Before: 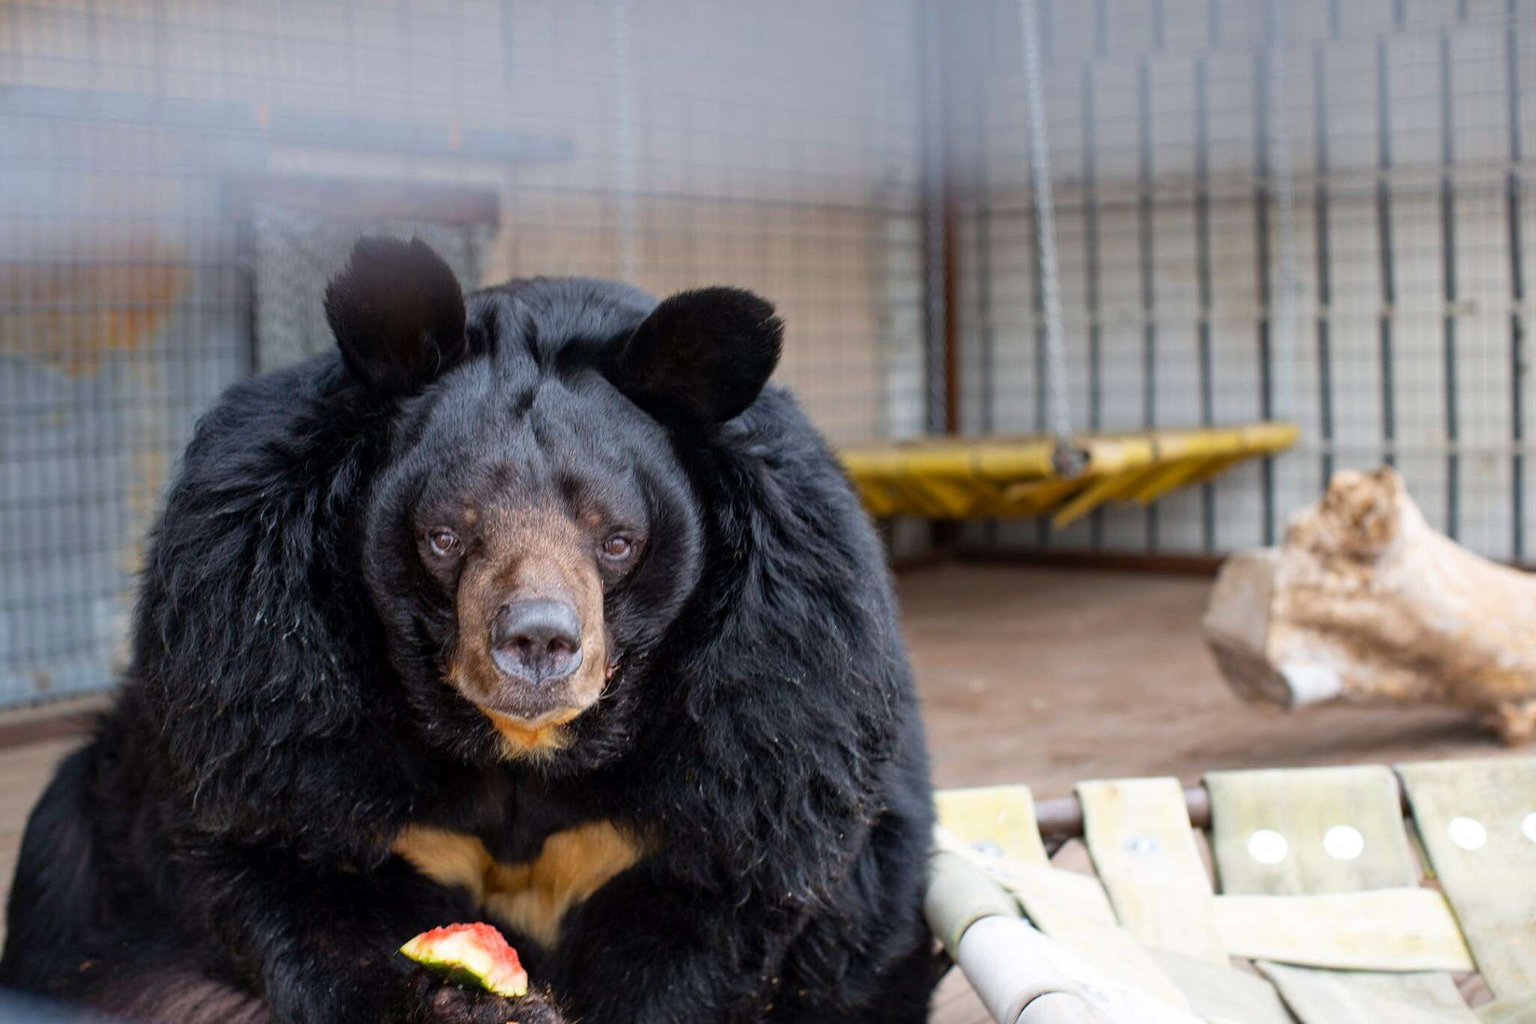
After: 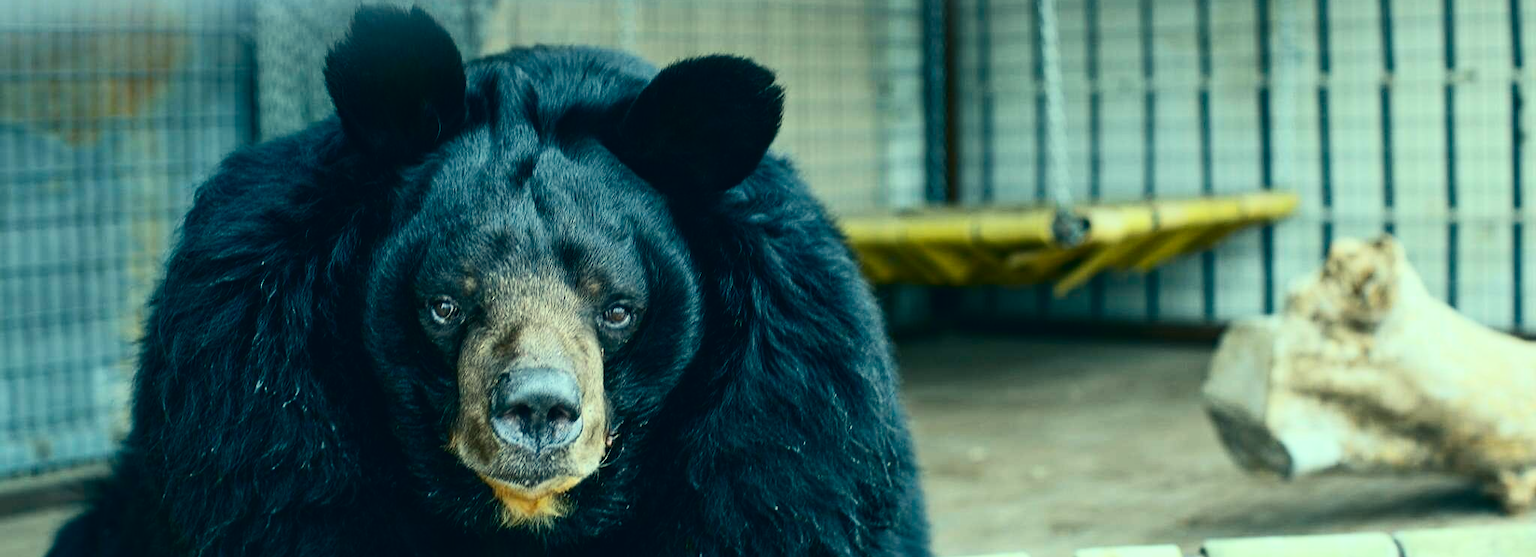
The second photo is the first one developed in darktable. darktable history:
crop and rotate: top 22.673%, bottom 22.877%
contrast brightness saturation: contrast 0.282
sharpen: radius 1.017
color correction: highlights a* -19.33, highlights b* 9.8, shadows a* -19.75, shadows b* -11.32
